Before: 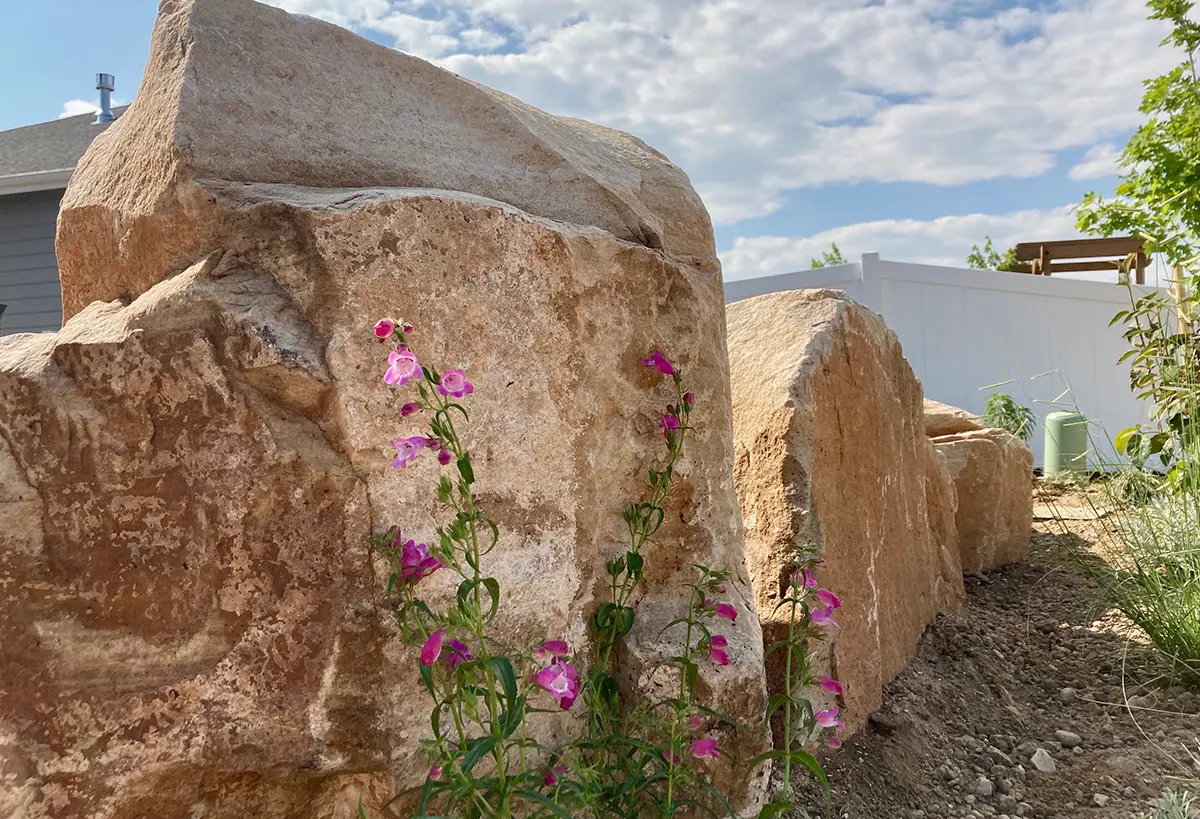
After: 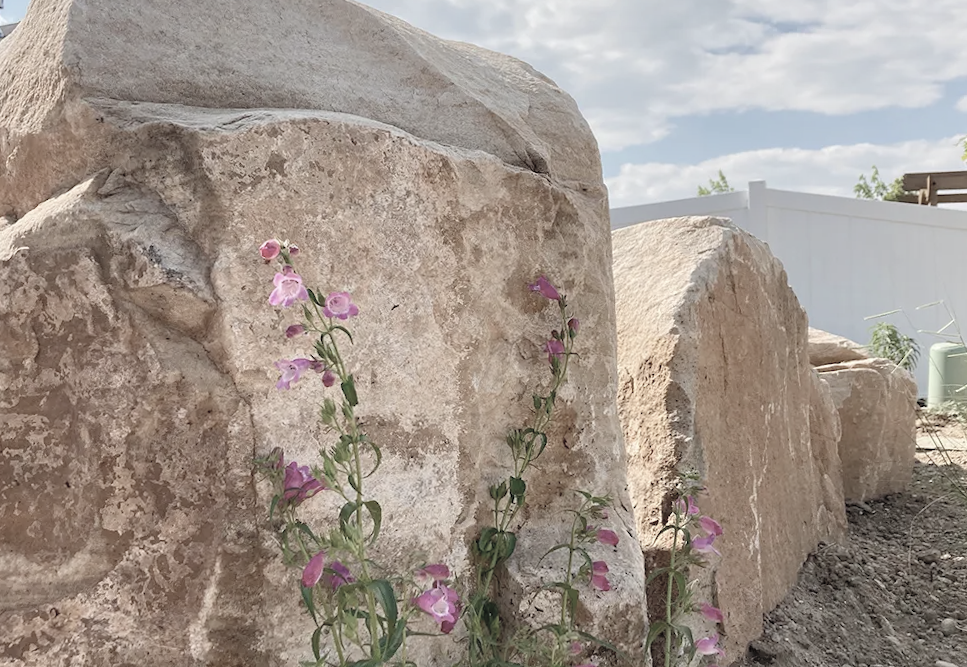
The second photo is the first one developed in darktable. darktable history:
rotate and perspective: rotation 0.8°, automatic cropping off
crop and rotate: left 10.071%, top 10.071%, right 10.02%, bottom 10.02%
contrast brightness saturation: brightness 0.18, saturation -0.5
